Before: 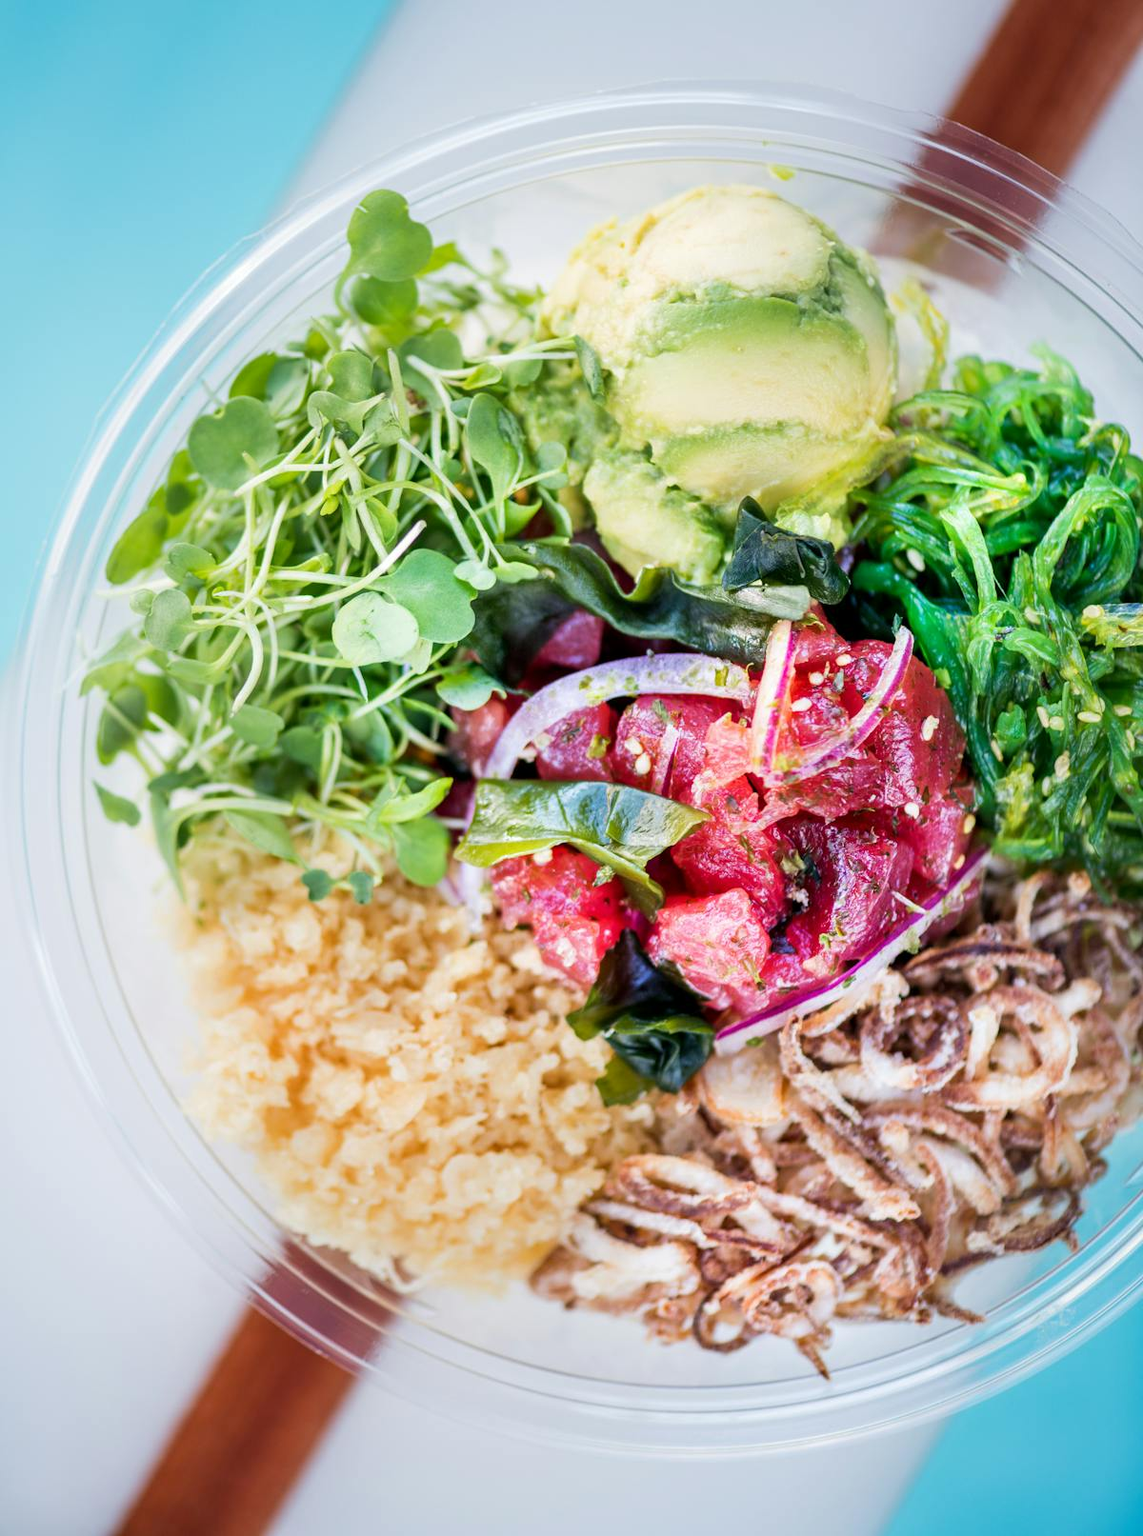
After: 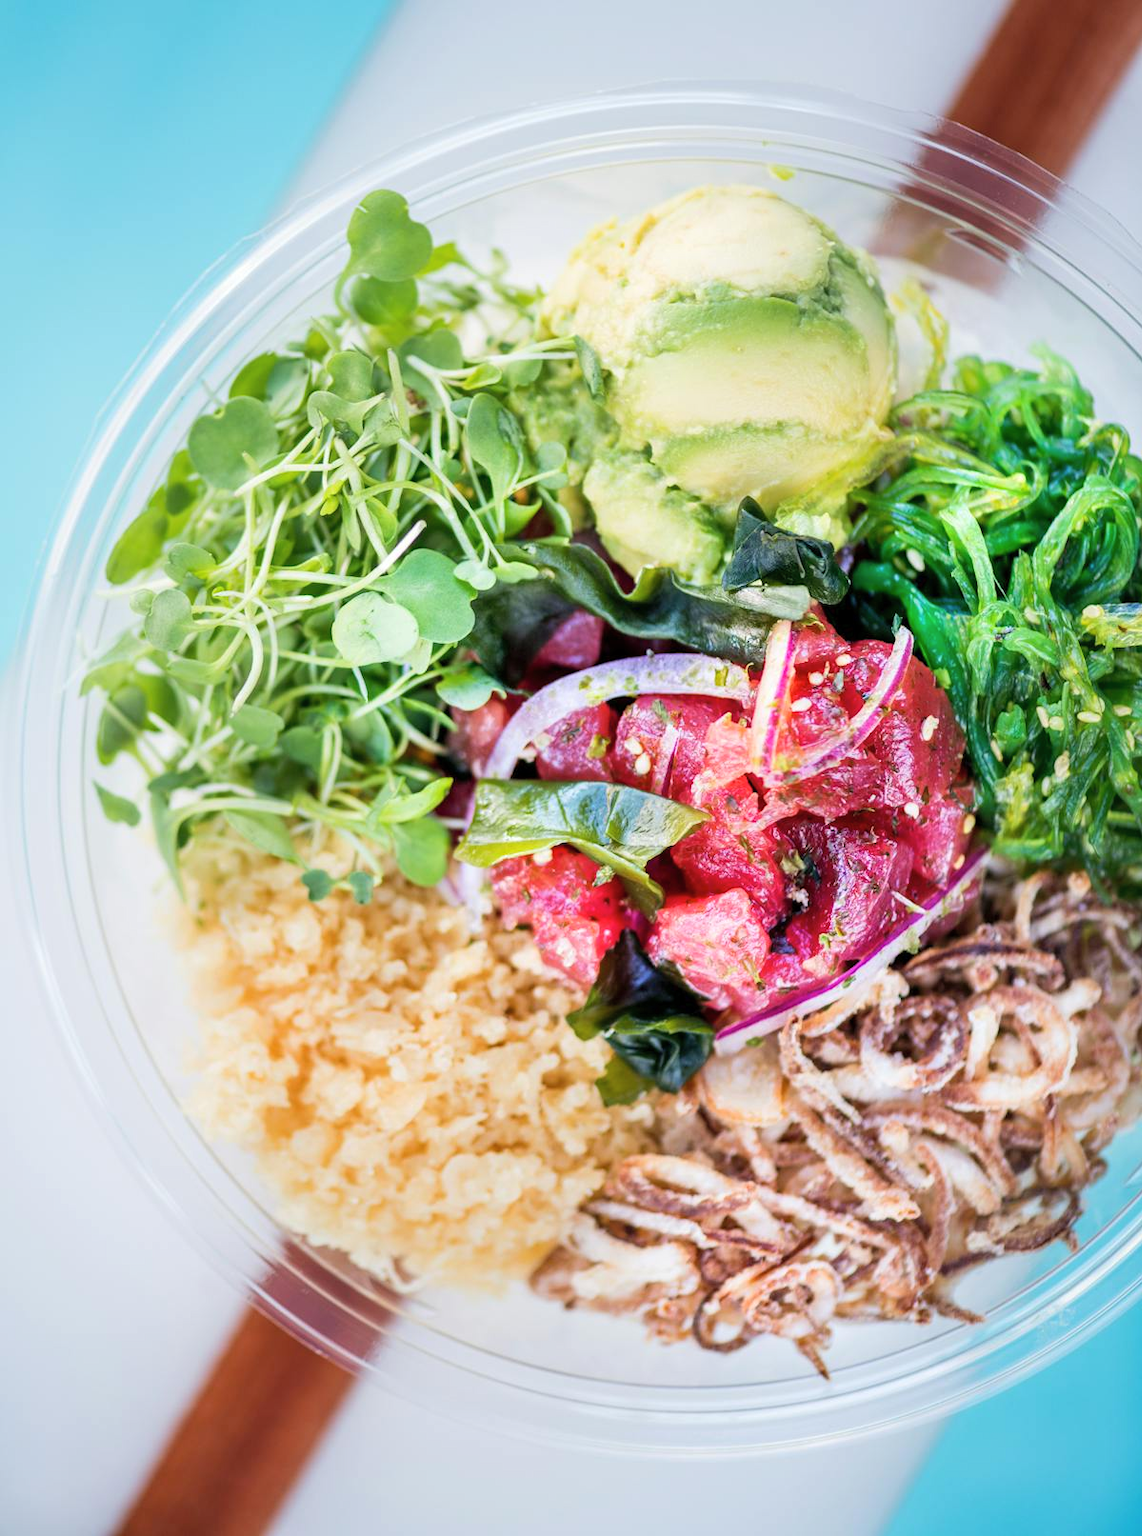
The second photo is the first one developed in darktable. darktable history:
contrast brightness saturation: contrast 0.053, brightness 0.059, saturation 0.013
